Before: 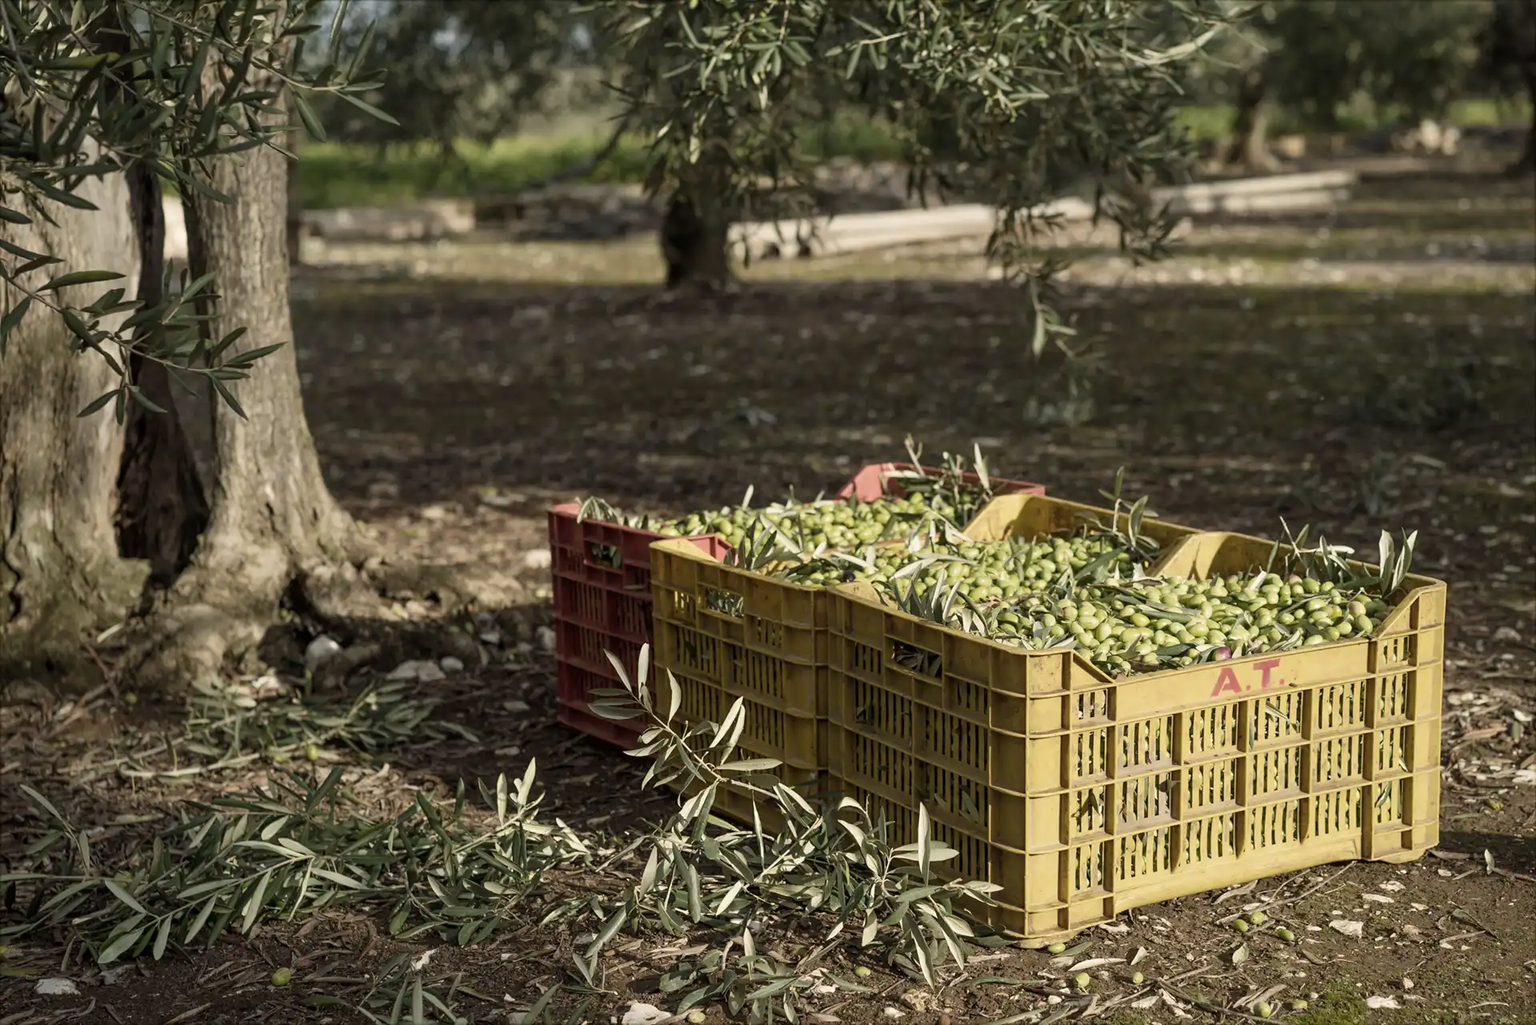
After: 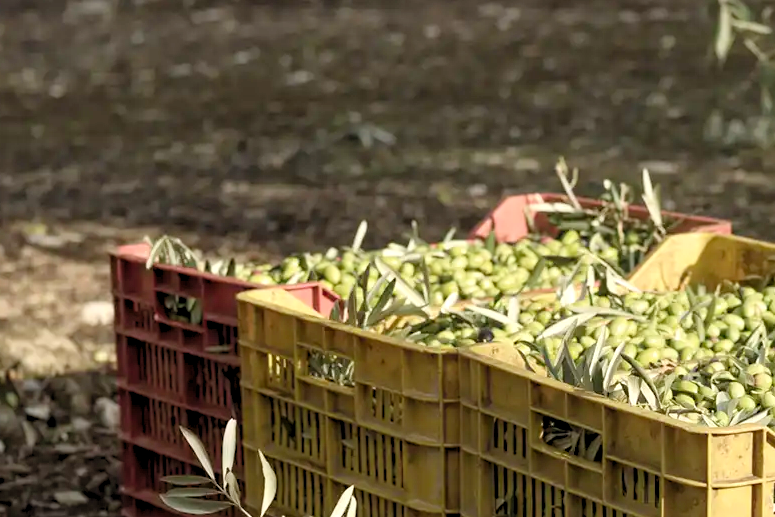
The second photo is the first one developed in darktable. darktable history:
crop: left 29.957%, top 30.08%, right 29.676%, bottom 29.493%
levels: levels [0.044, 0.416, 0.908]
